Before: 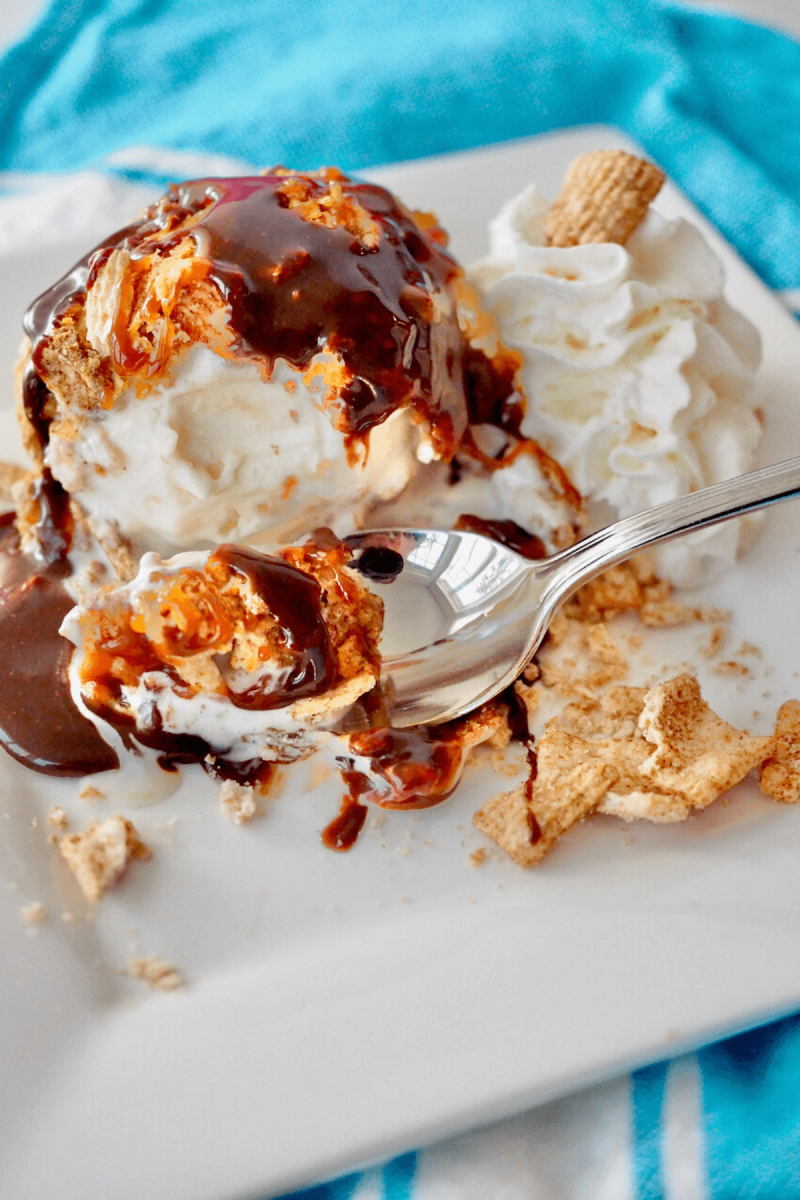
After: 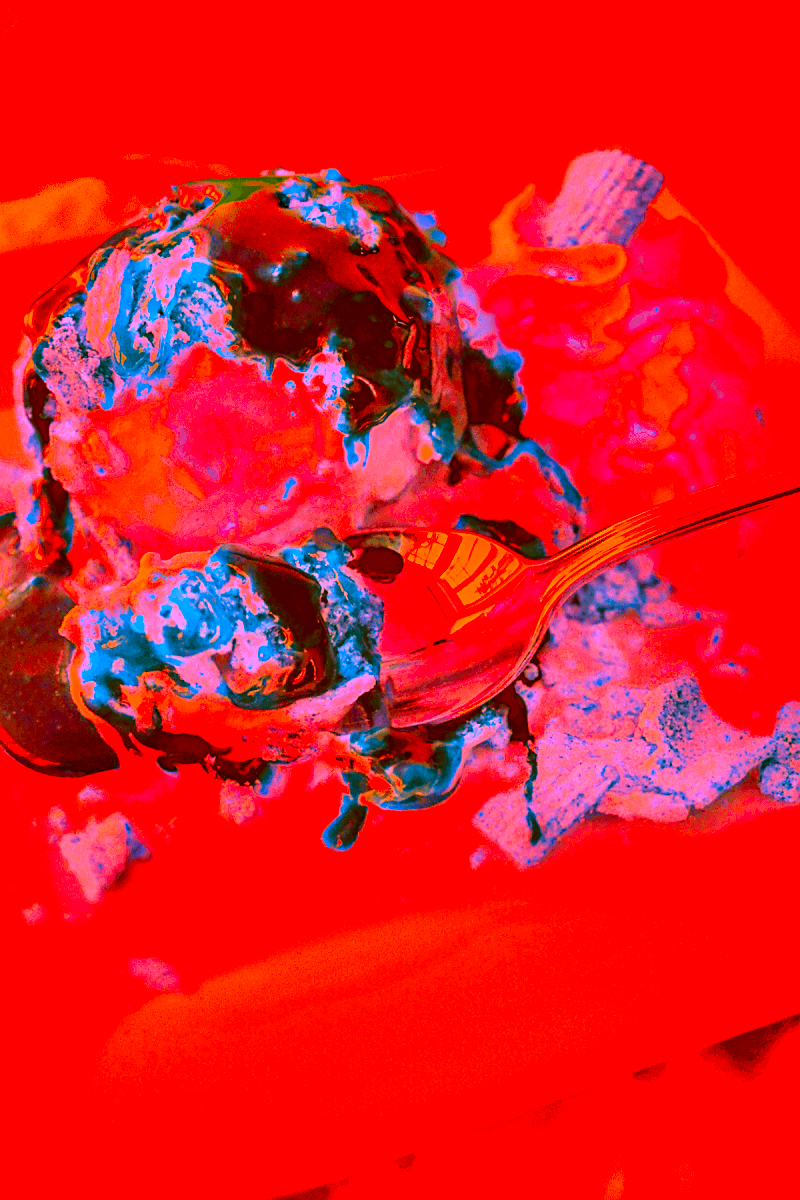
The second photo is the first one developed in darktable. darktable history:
haze removal: compatibility mode true, adaptive false
color correction: highlights a* -39.31, highlights b* -39.64, shadows a* -39.7, shadows b* -39.74, saturation -2.94
local contrast: detail 130%
sharpen: on, module defaults
